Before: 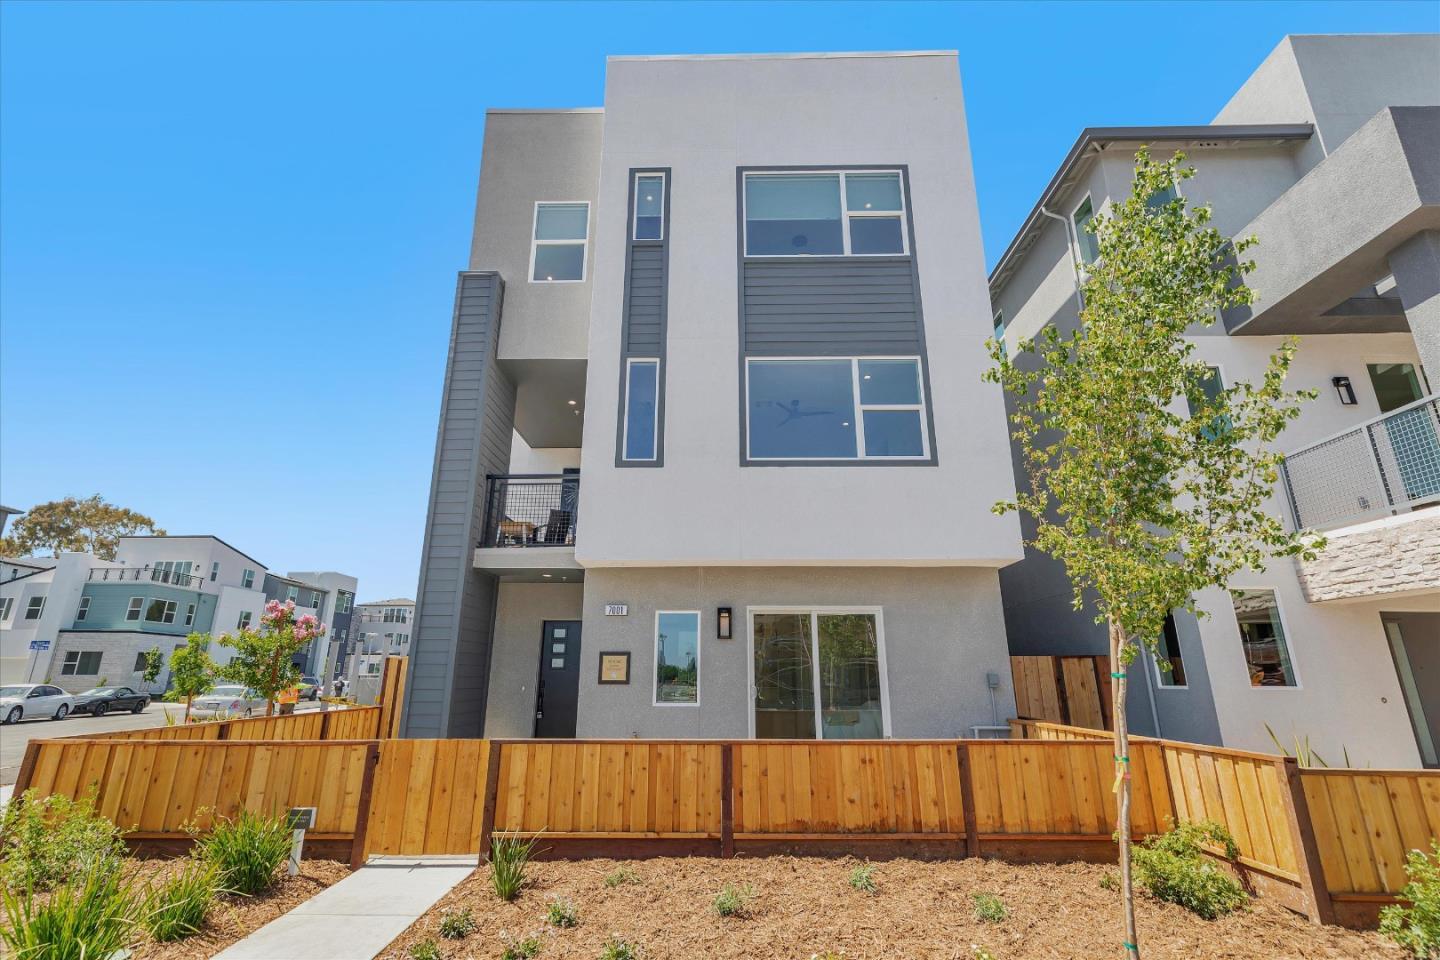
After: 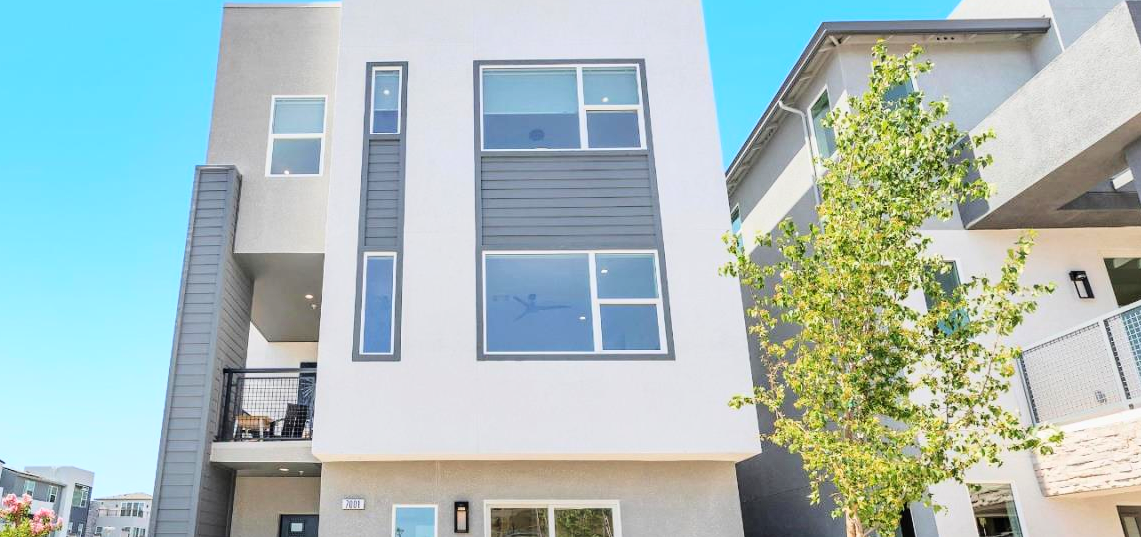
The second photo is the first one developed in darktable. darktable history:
base curve: curves: ch0 [(0, 0) (0.028, 0.03) (0.121, 0.232) (0.46, 0.748) (0.859, 0.968) (1, 1)]
crop: left 18.279%, top 11.111%, right 2.421%, bottom 32.886%
